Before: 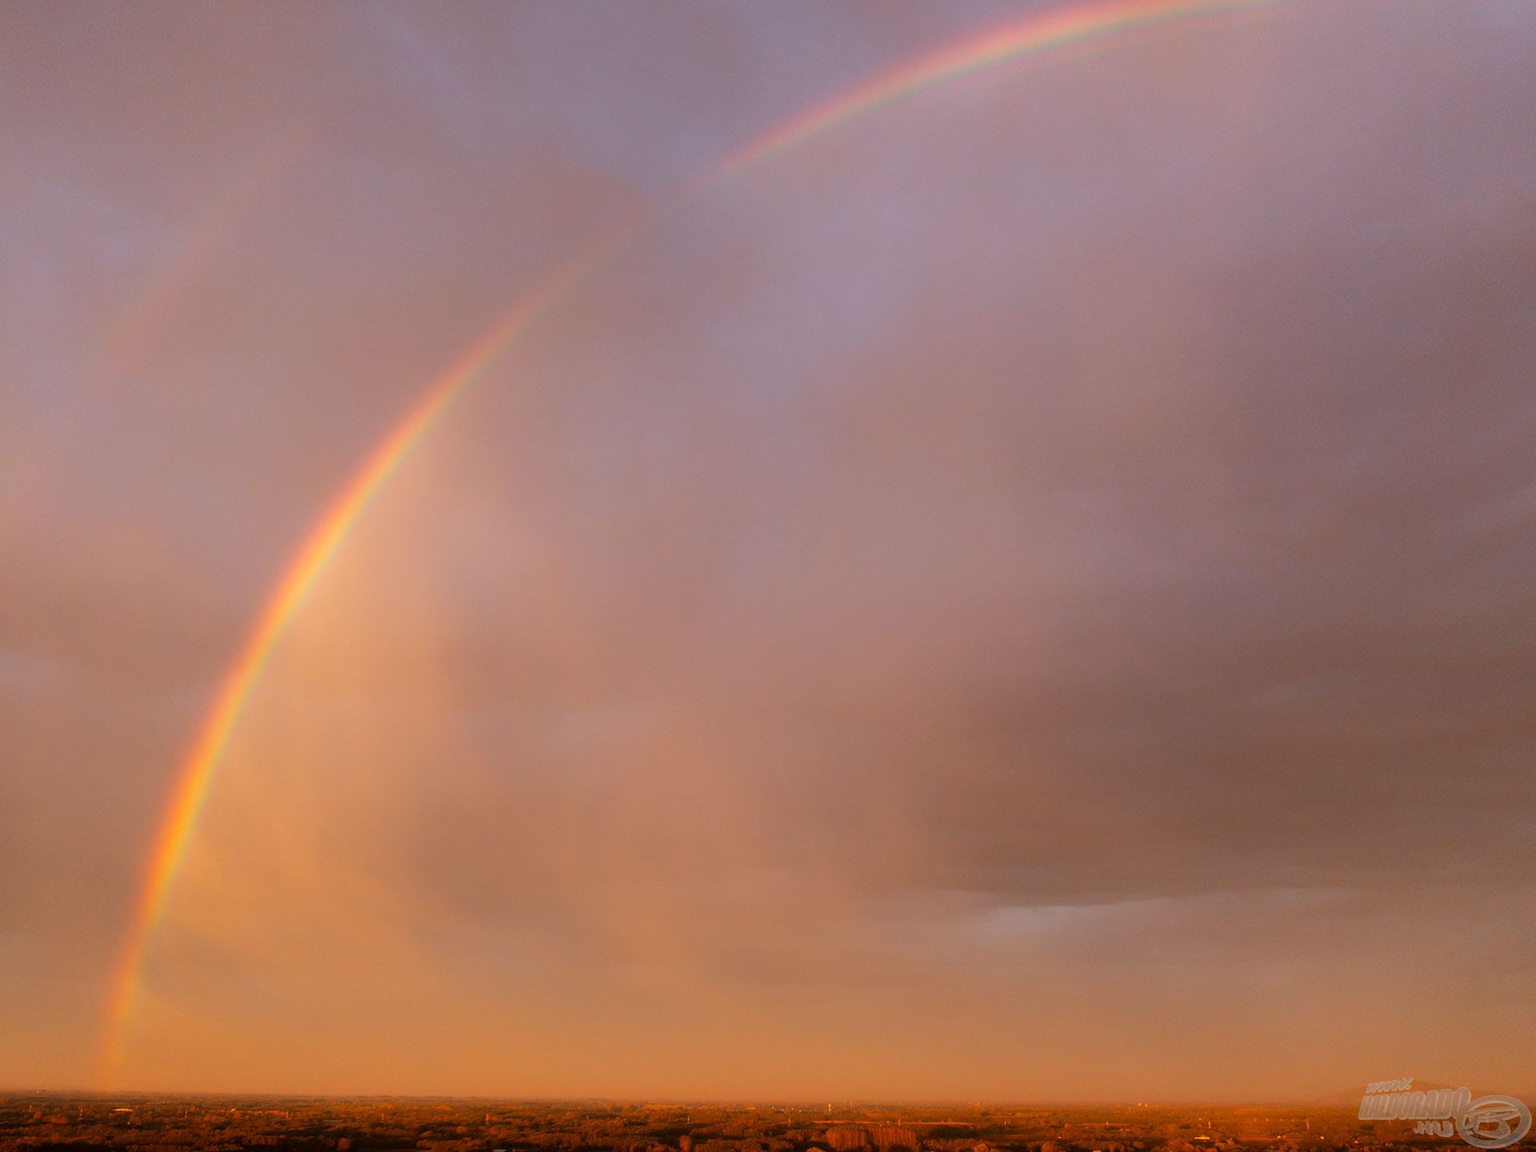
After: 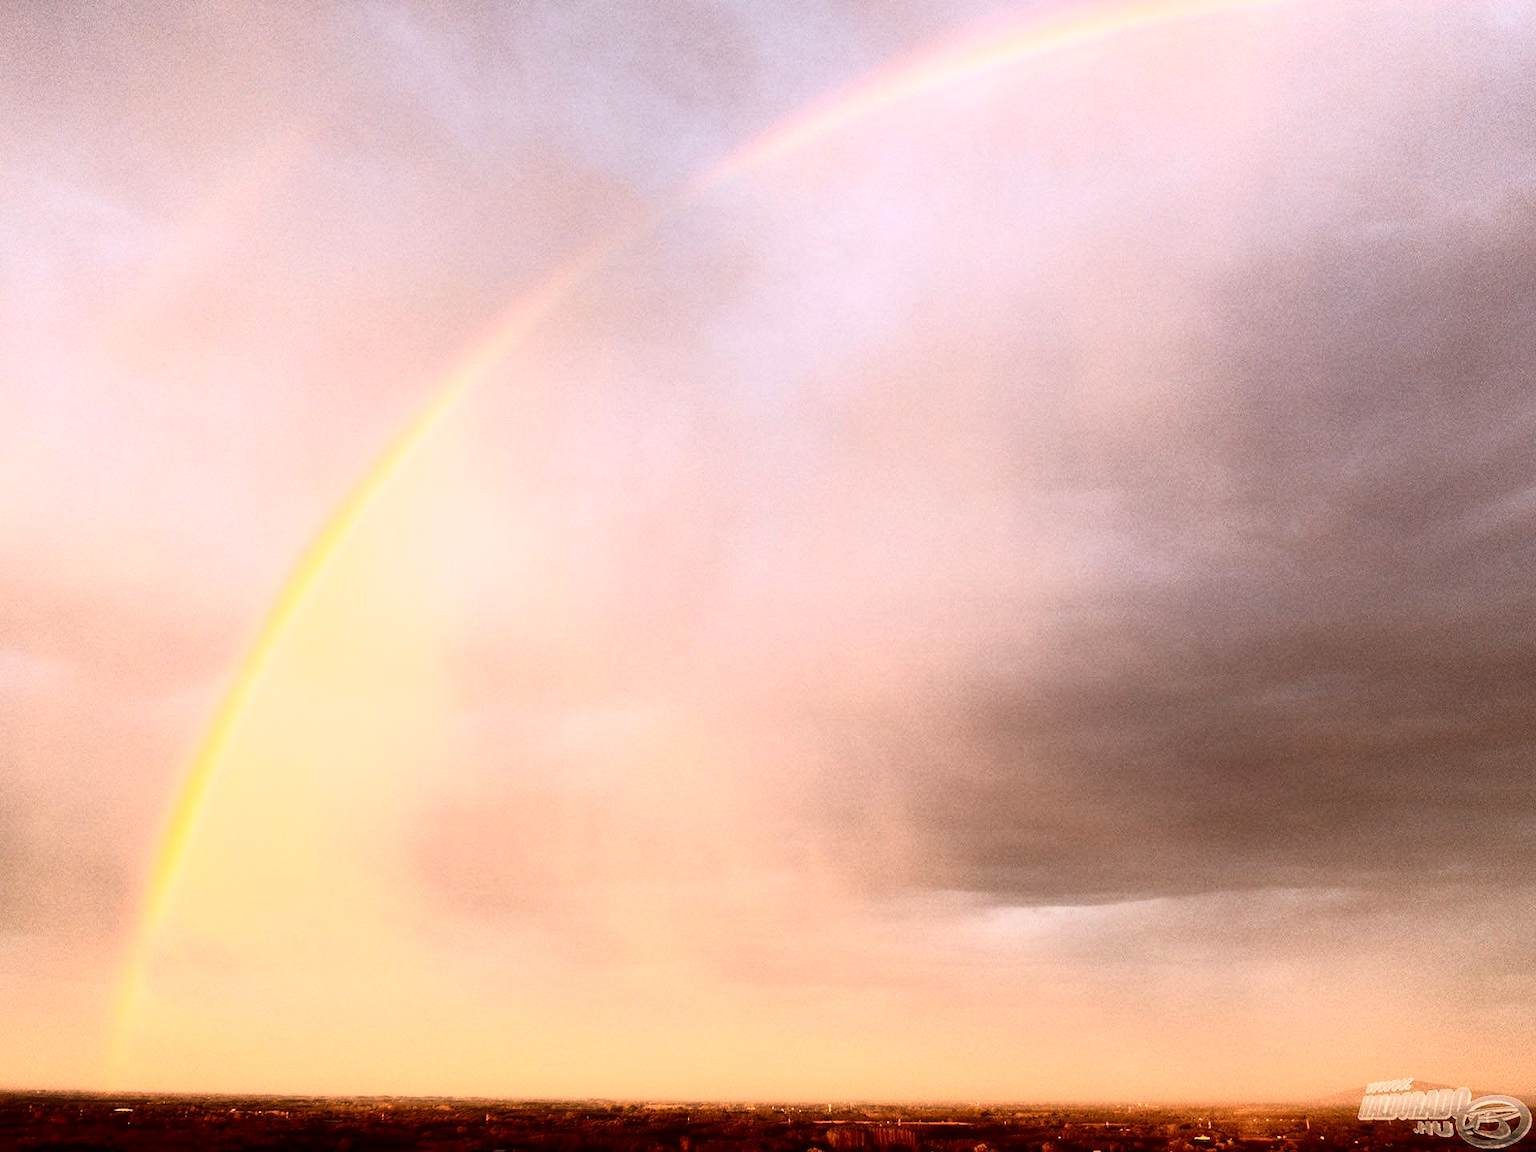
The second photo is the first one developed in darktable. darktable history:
tone curve: curves: ch0 [(0, 0) (0.003, 0) (0.011, 0.001) (0.025, 0.003) (0.044, 0.003) (0.069, 0.006) (0.1, 0.009) (0.136, 0.014) (0.177, 0.029) (0.224, 0.061) (0.277, 0.127) (0.335, 0.218) (0.399, 0.38) (0.468, 0.588) (0.543, 0.809) (0.623, 0.947) (0.709, 0.987) (0.801, 0.99) (0.898, 0.99) (1, 1)], color space Lab, independent channels, preserve colors none
